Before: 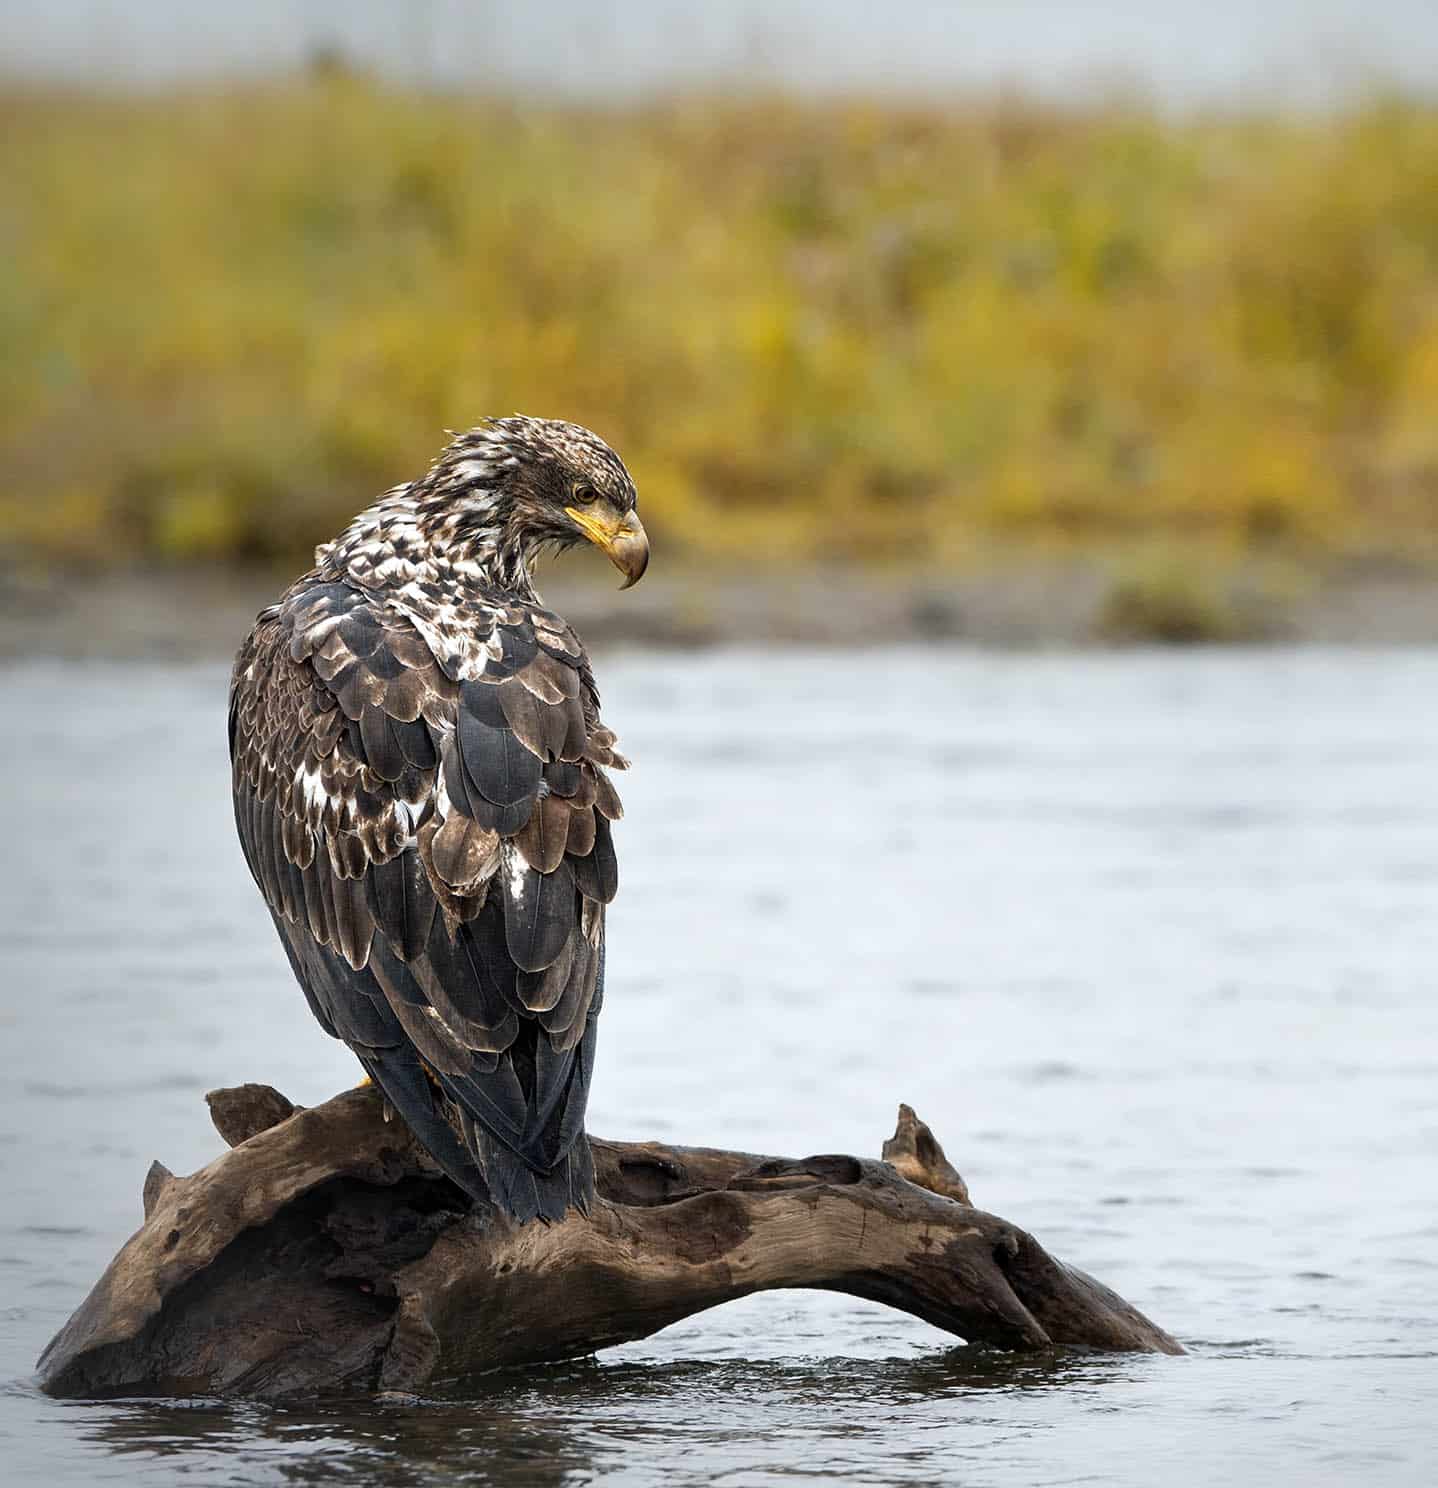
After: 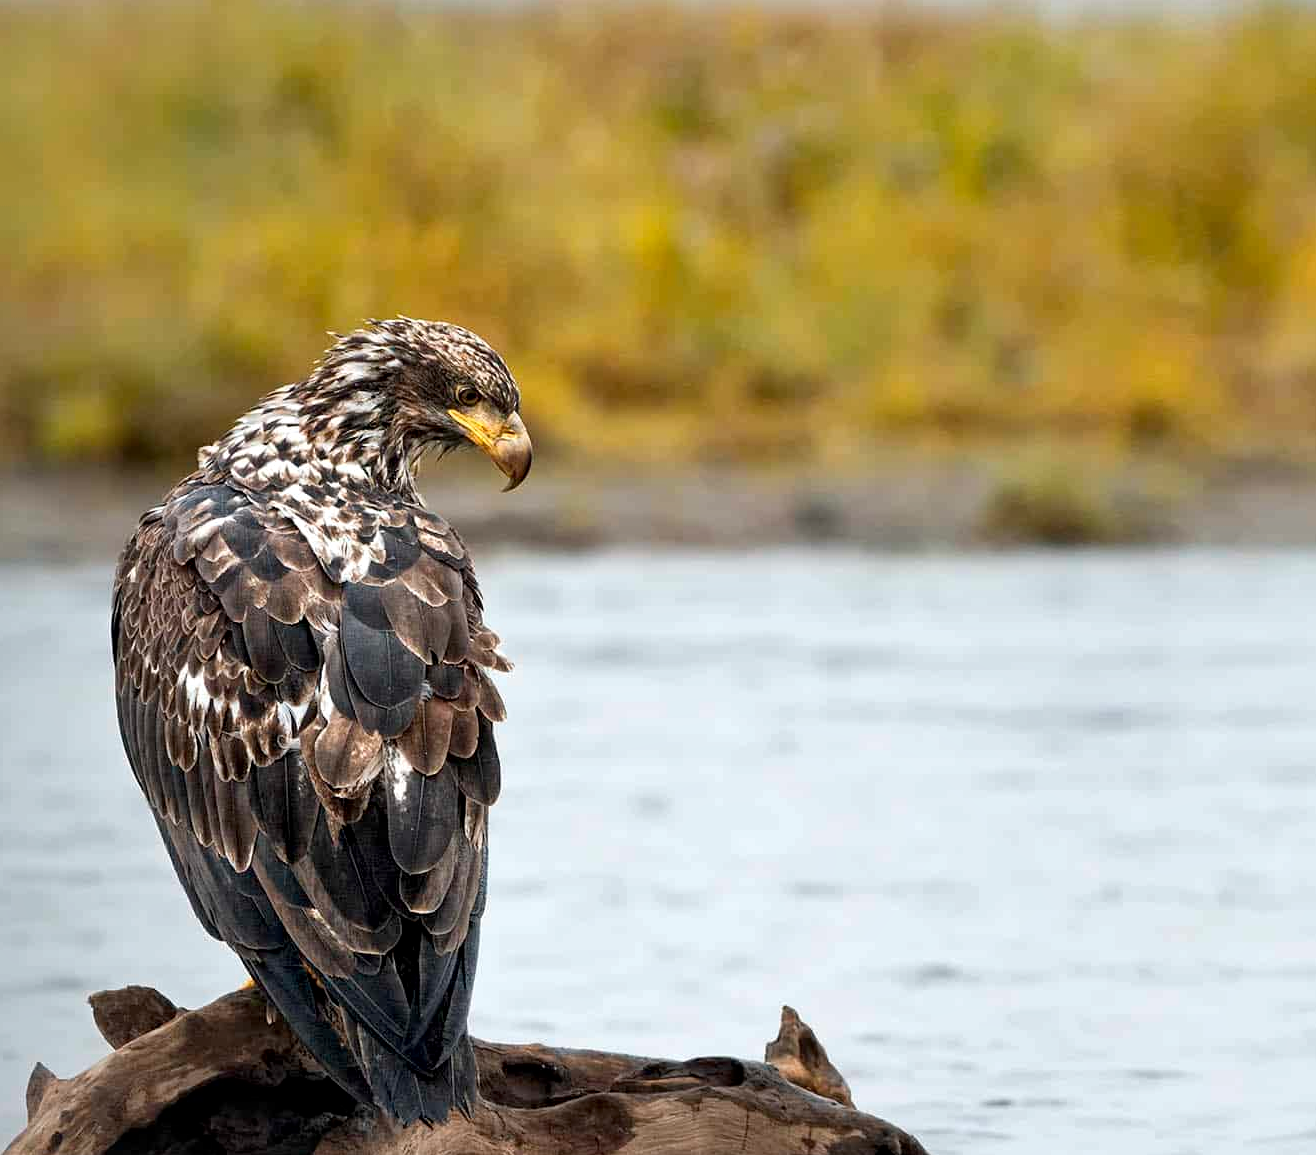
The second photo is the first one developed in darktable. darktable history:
crop: left 8.155%, top 6.611%, bottom 15.385%
local contrast: mode bilateral grid, contrast 20, coarseness 50, detail 132%, midtone range 0.2
